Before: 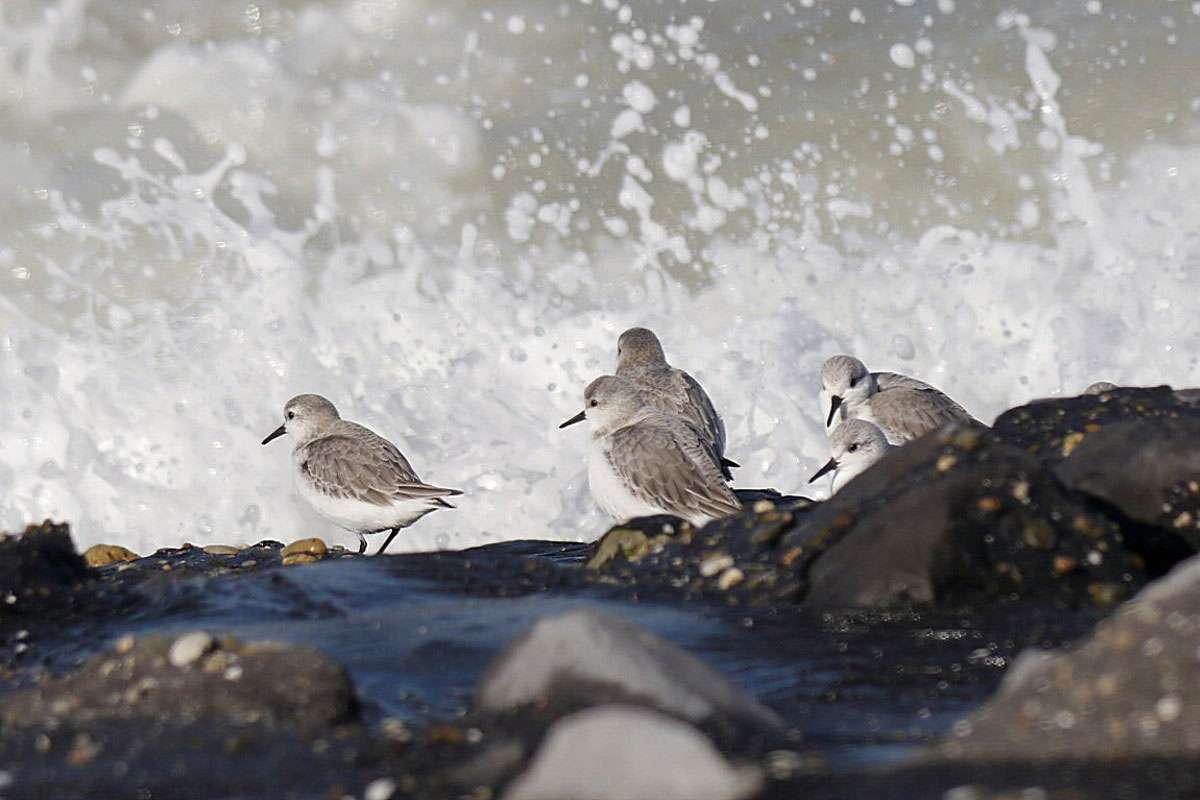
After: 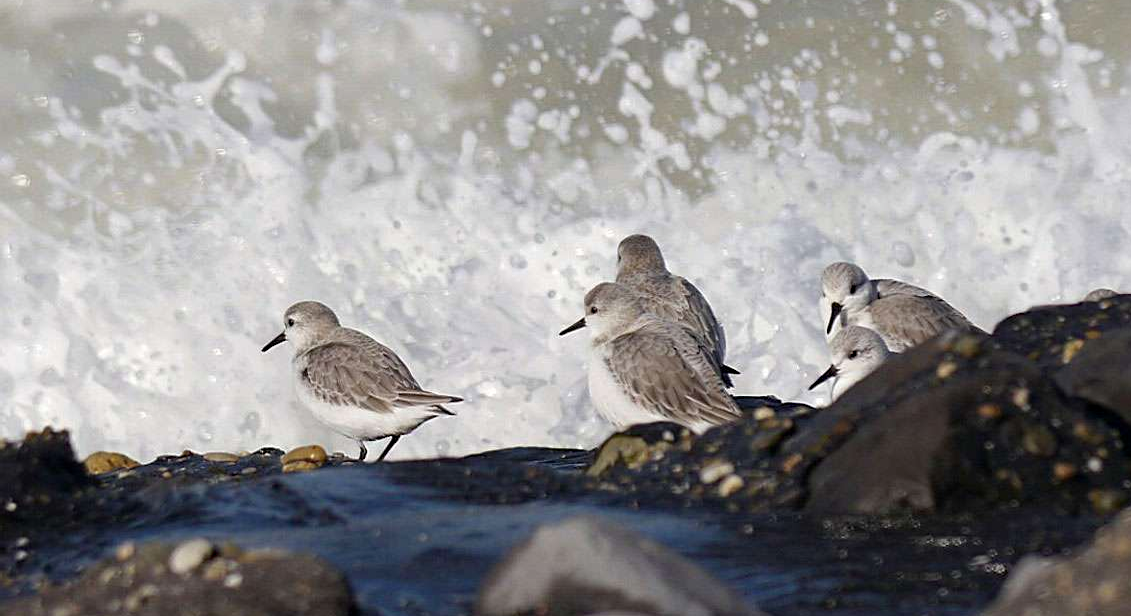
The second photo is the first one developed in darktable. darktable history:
crop and rotate: angle 0.03°, top 11.643%, right 5.651%, bottom 11.189%
haze removal: adaptive false
